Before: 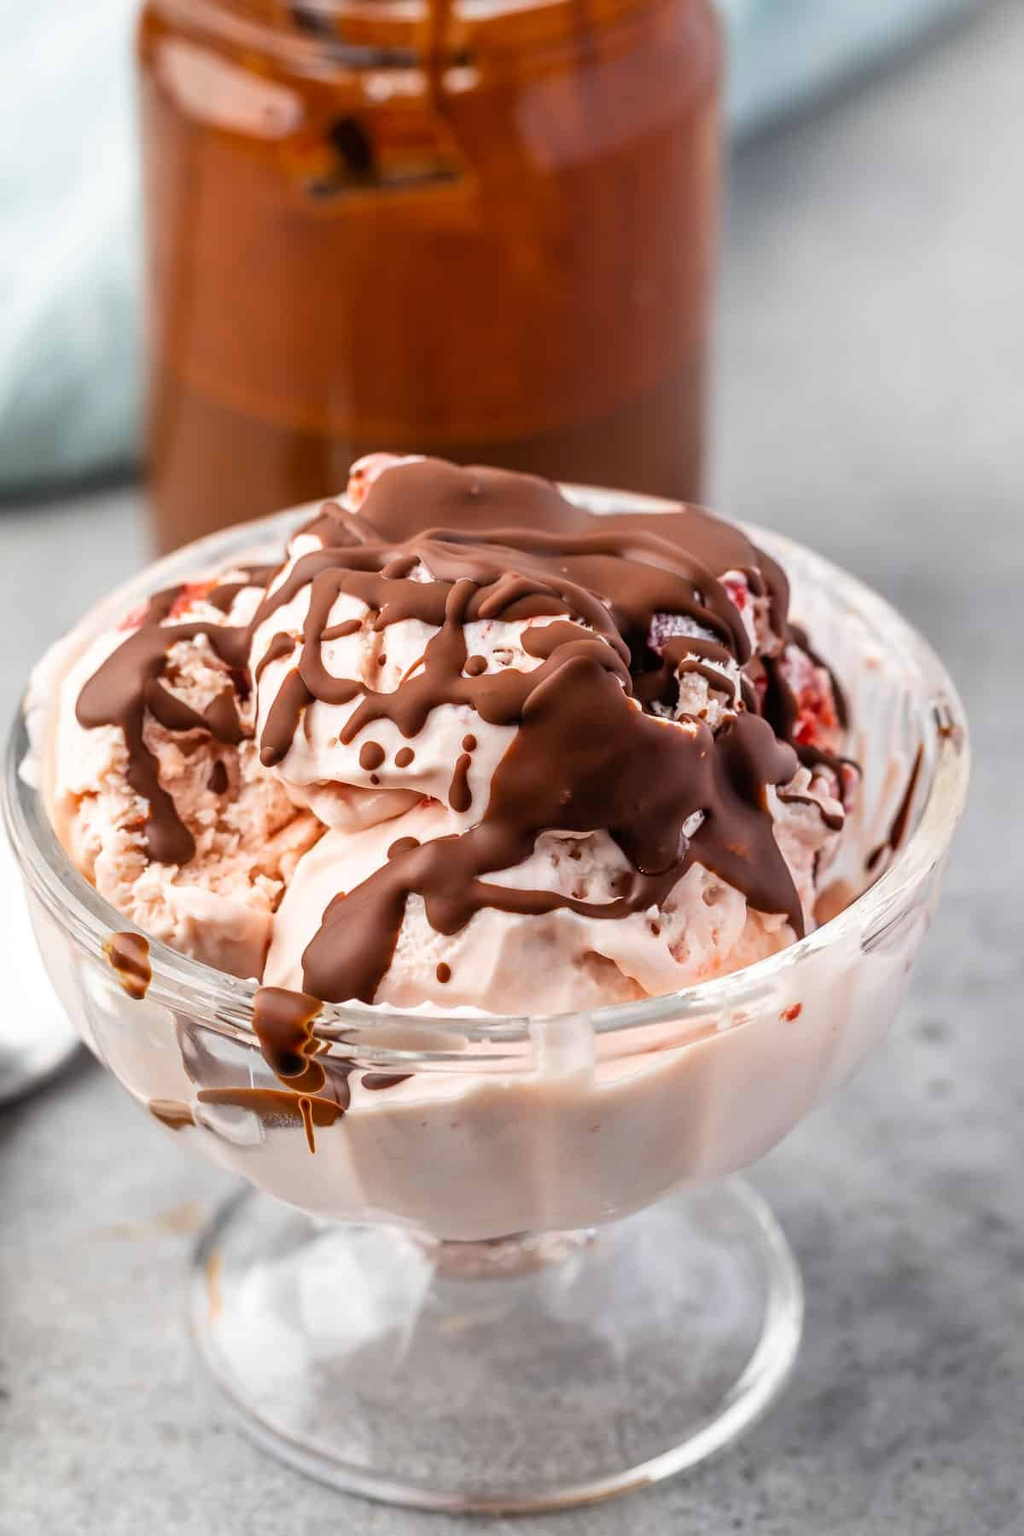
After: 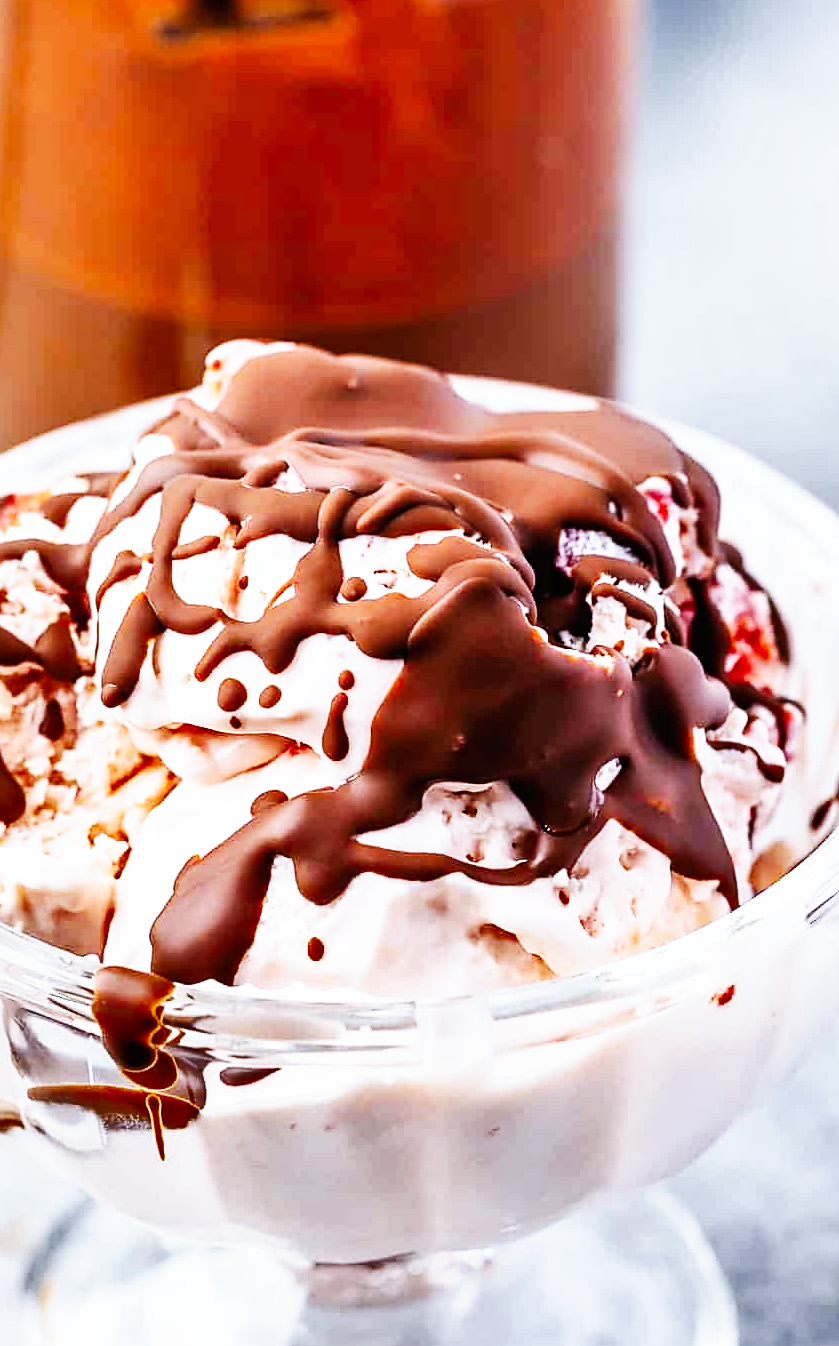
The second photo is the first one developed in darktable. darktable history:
base curve: curves: ch0 [(0, 0) (0.007, 0.004) (0.027, 0.03) (0.046, 0.07) (0.207, 0.54) (0.442, 0.872) (0.673, 0.972) (1, 1)], preserve colors none
white balance: red 0.931, blue 1.11
crop and rotate: left 17.046%, top 10.659%, right 12.989%, bottom 14.553%
shadows and highlights: low approximation 0.01, soften with gaussian
sharpen: on, module defaults
